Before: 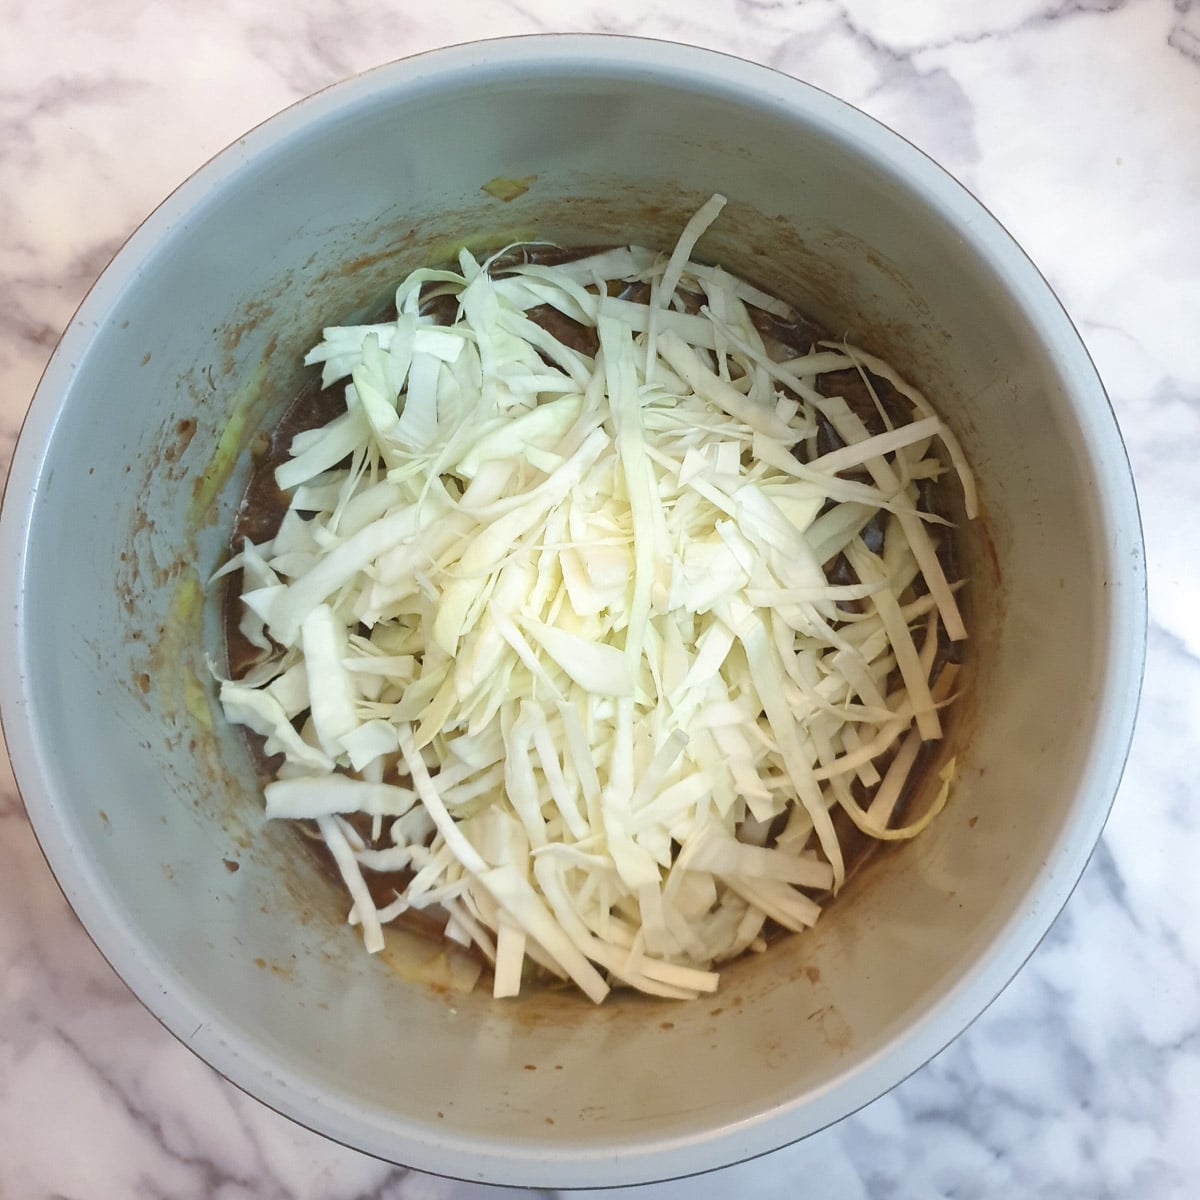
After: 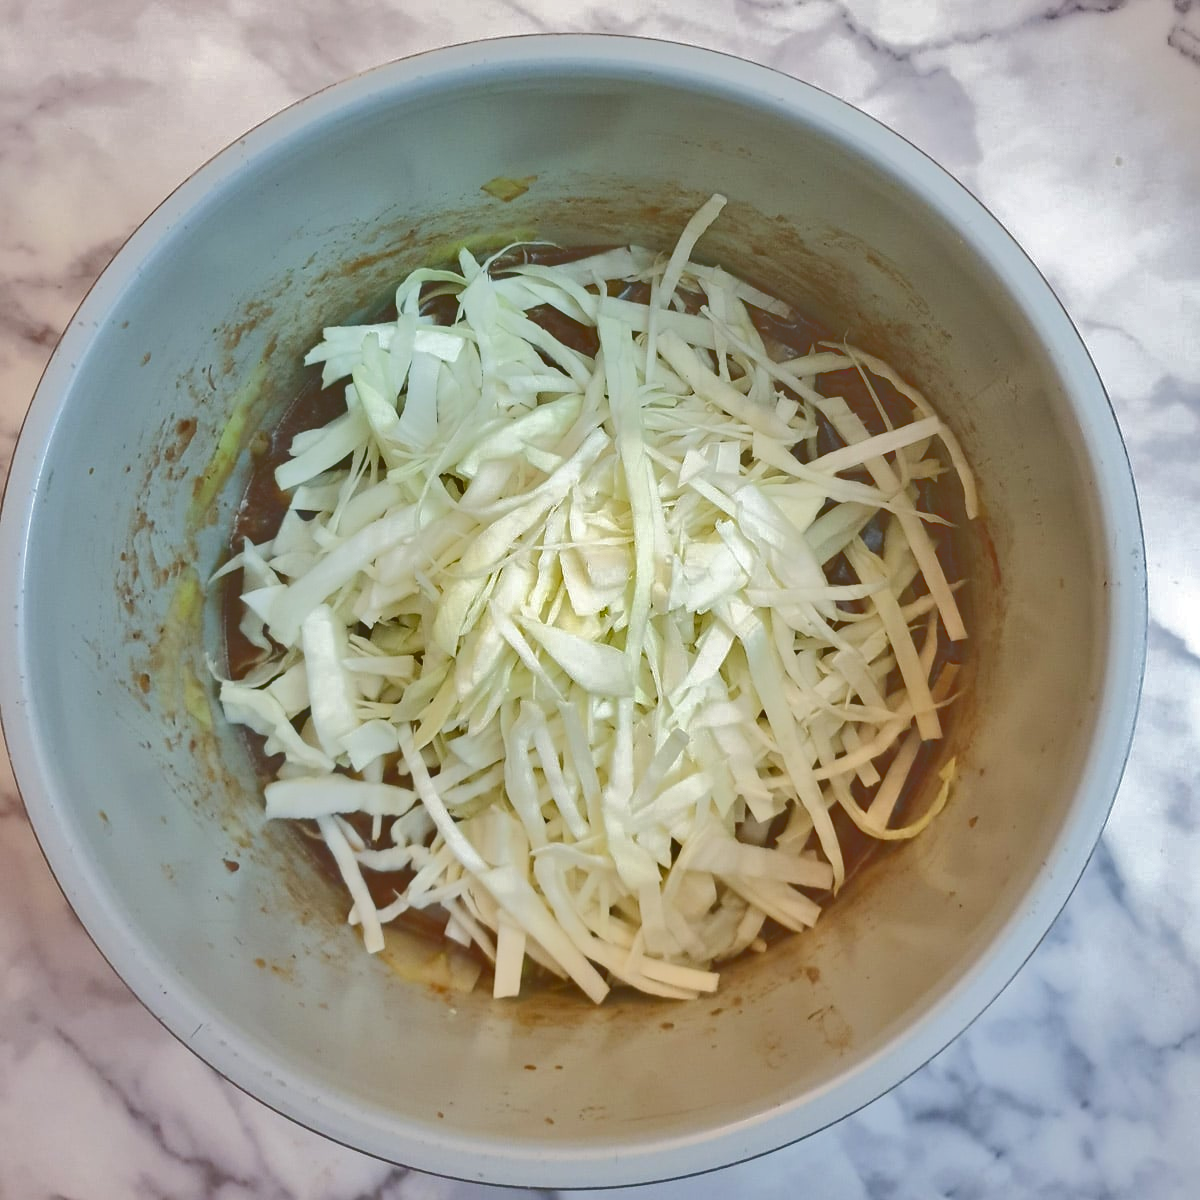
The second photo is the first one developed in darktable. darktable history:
tone curve: curves: ch0 [(0, 0) (0.003, 0.272) (0.011, 0.275) (0.025, 0.275) (0.044, 0.278) (0.069, 0.282) (0.1, 0.284) (0.136, 0.287) (0.177, 0.294) (0.224, 0.314) (0.277, 0.347) (0.335, 0.403) (0.399, 0.473) (0.468, 0.552) (0.543, 0.622) (0.623, 0.69) (0.709, 0.756) (0.801, 0.818) (0.898, 0.865) (1, 1)], color space Lab, linked channels, preserve colors none
shadows and highlights: radius 100.9, shadows 50.45, highlights -64.59, soften with gaussian
